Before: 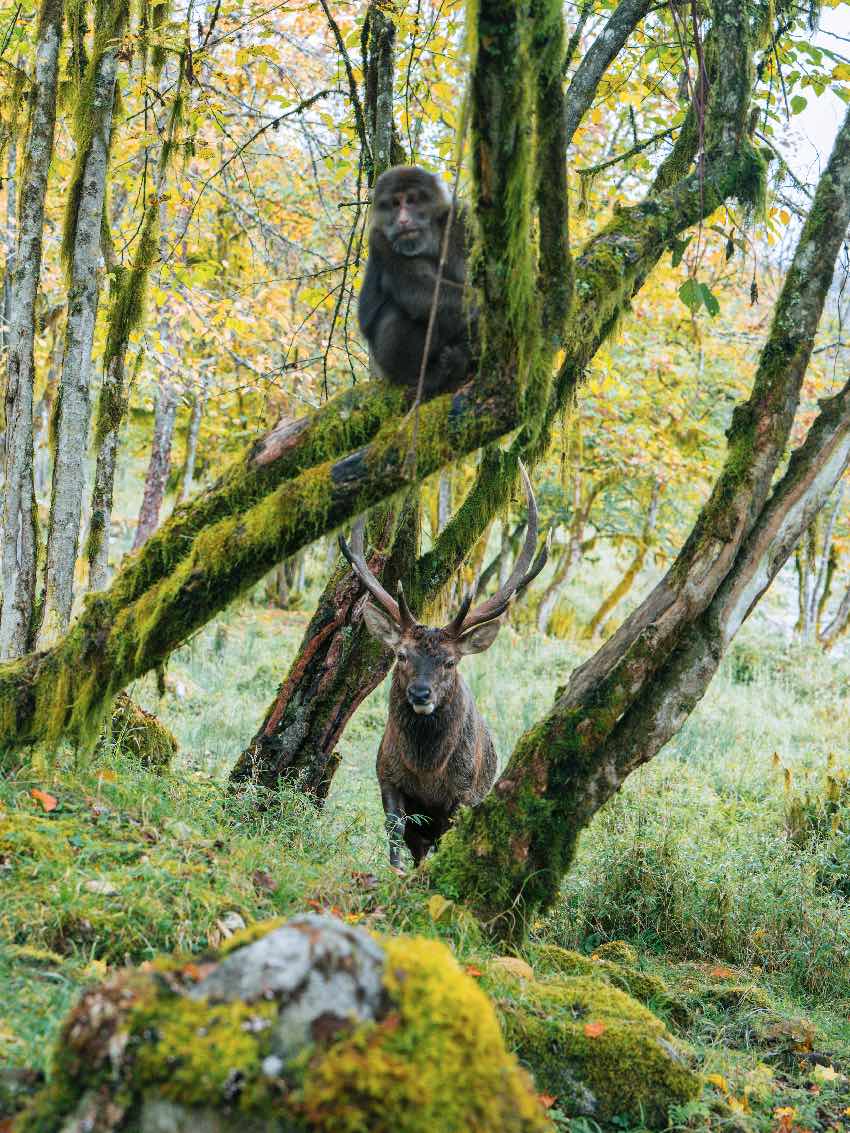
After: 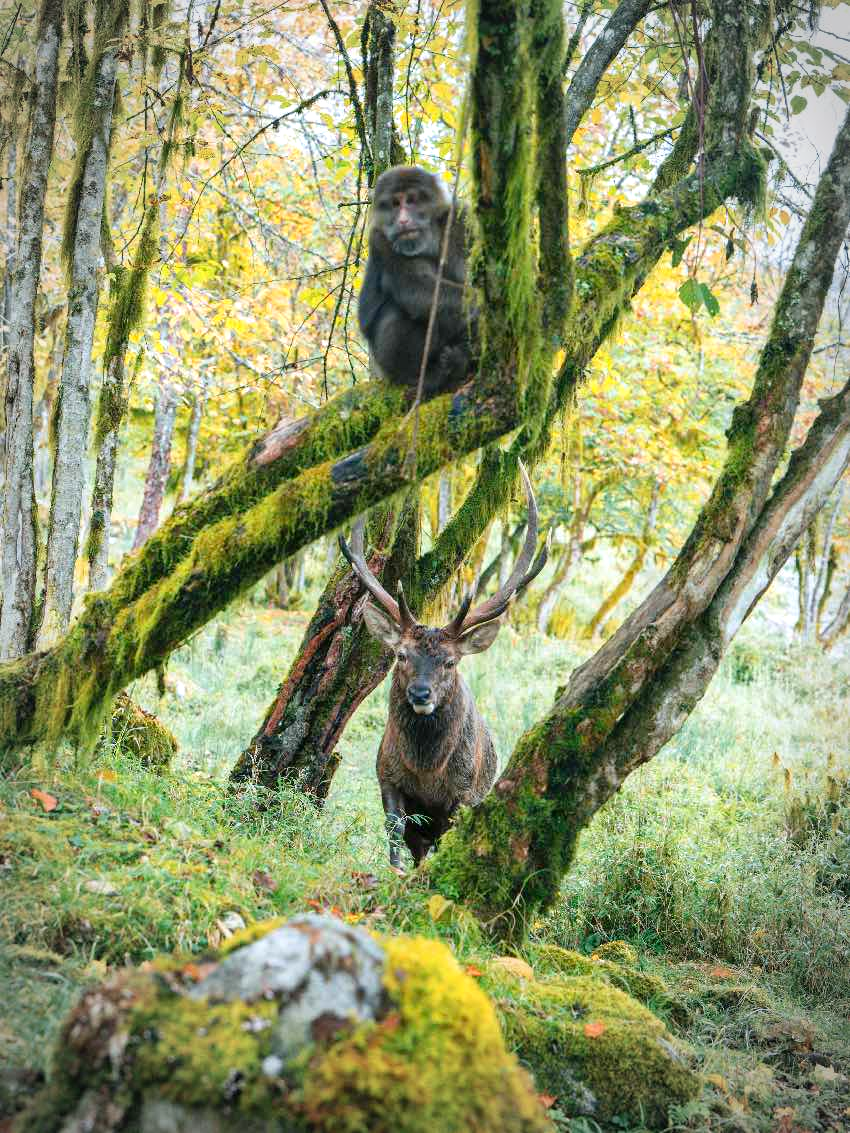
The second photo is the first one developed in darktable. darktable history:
levels: levels [0, 0.435, 0.917]
vignetting: automatic ratio true
